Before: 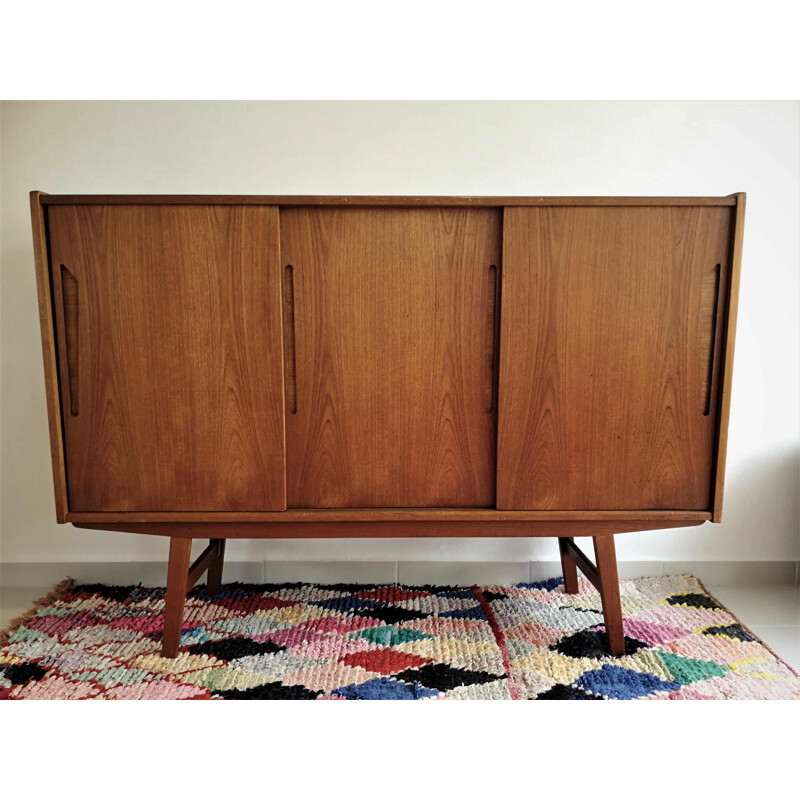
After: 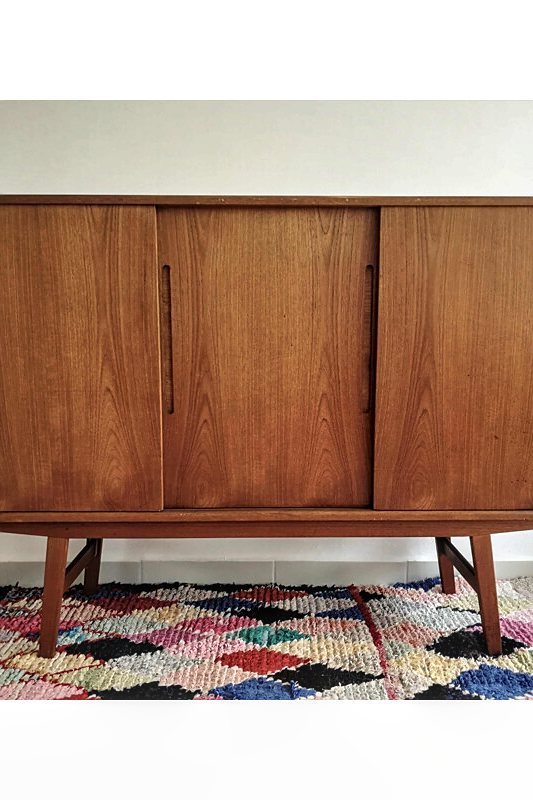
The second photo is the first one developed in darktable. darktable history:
haze removal: compatibility mode true, adaptive false
sharpen: radius 1.016
crop and rotate: left 15.442%, right 17.88%
contrast brightness saturation: contrast 0.053
color correction: highlights a* -0.153, highlights b* 0.124
shadows and highlights: shadows 52.35, highlights -28.37, soften with gaussian
local contrast: on, module defaults
